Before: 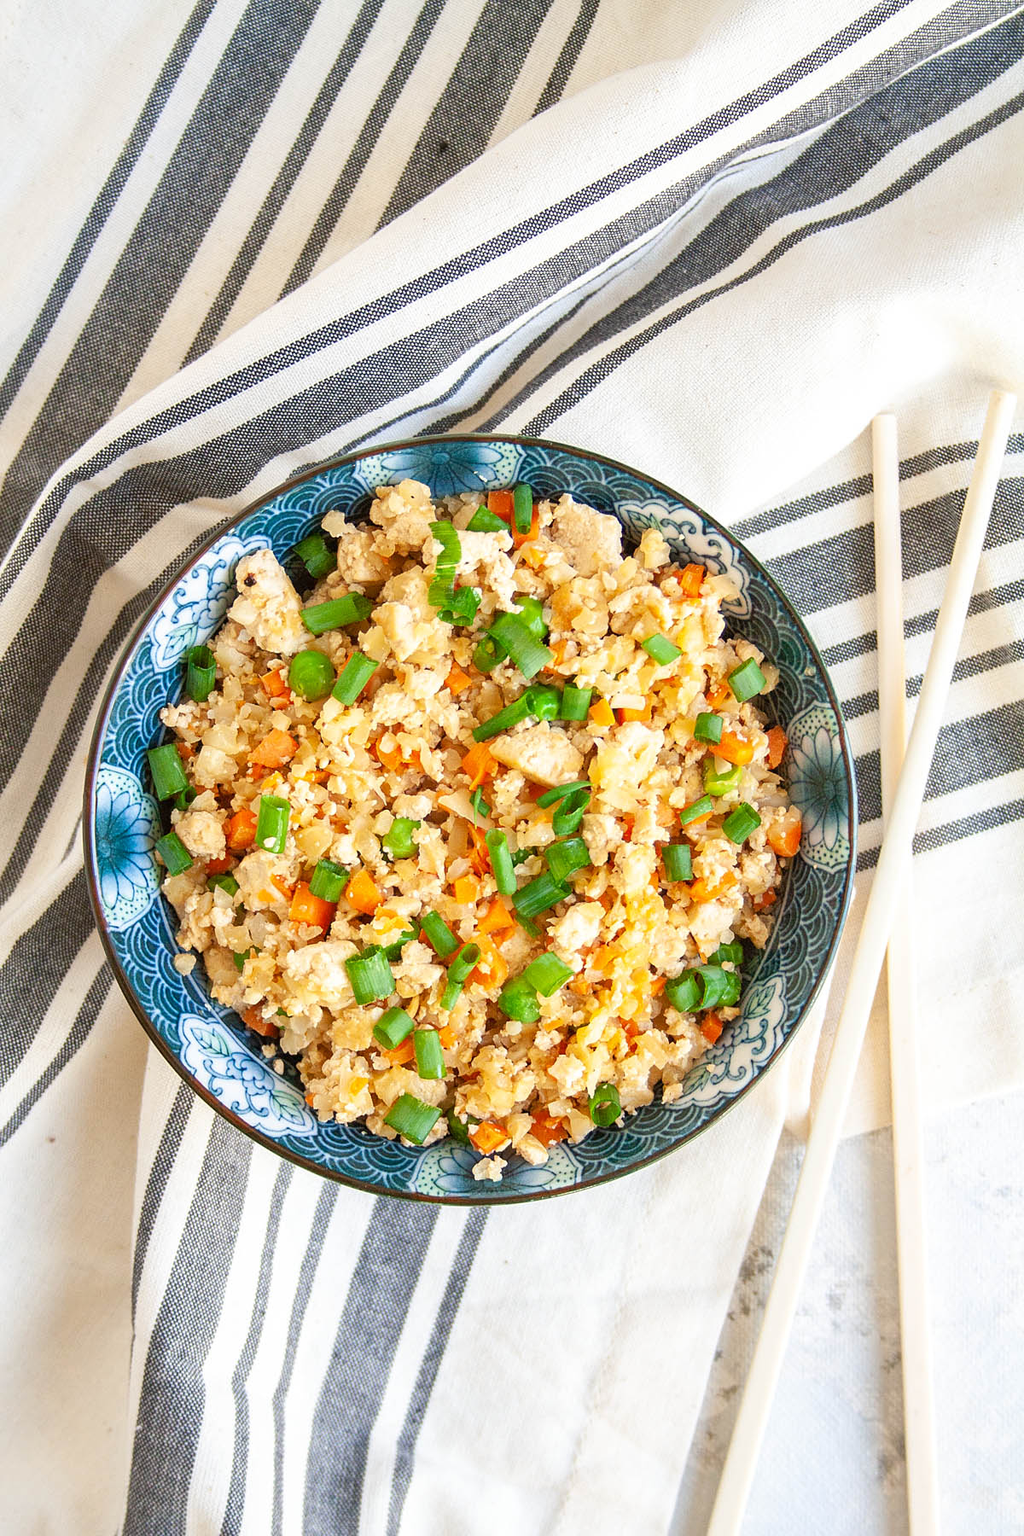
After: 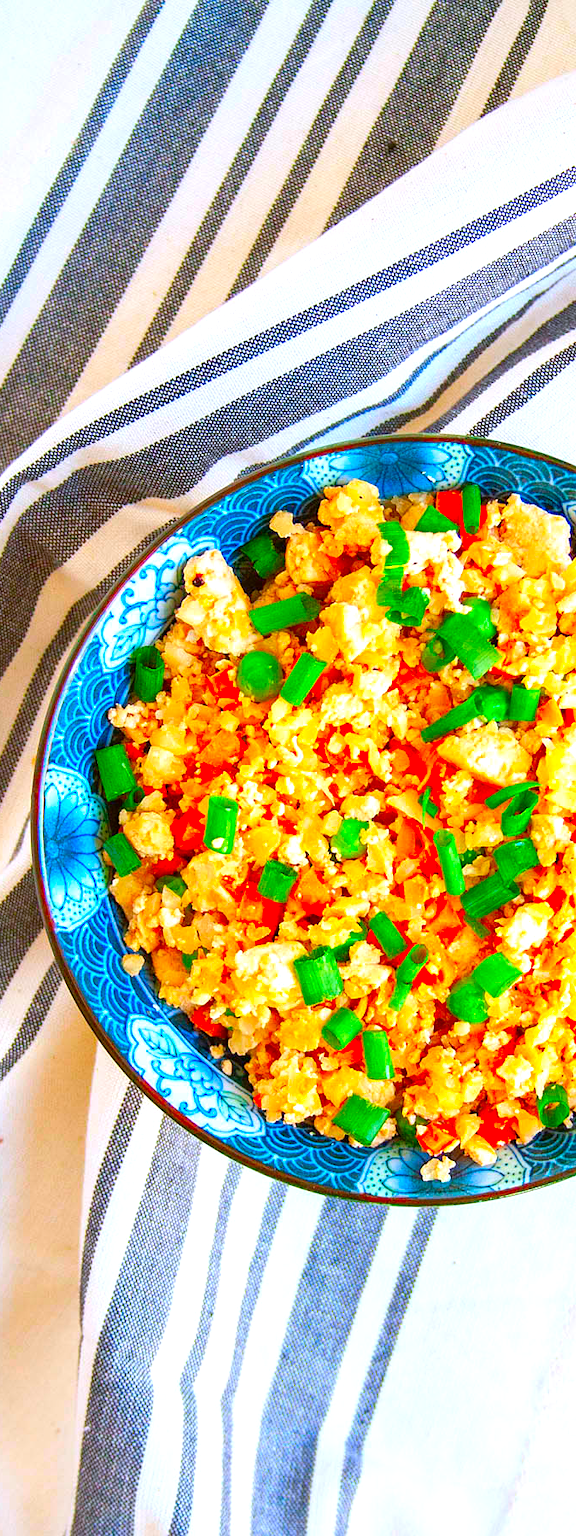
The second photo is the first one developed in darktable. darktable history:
exposure: exposure 0.3 EV, compensate highlight preservation false
color correction: highlights a* 1.59, highlights b* -1.7, saturation 2.48
crop: left 5.114%, right 38.589%
white balance: red 0.967, blue 1.049
